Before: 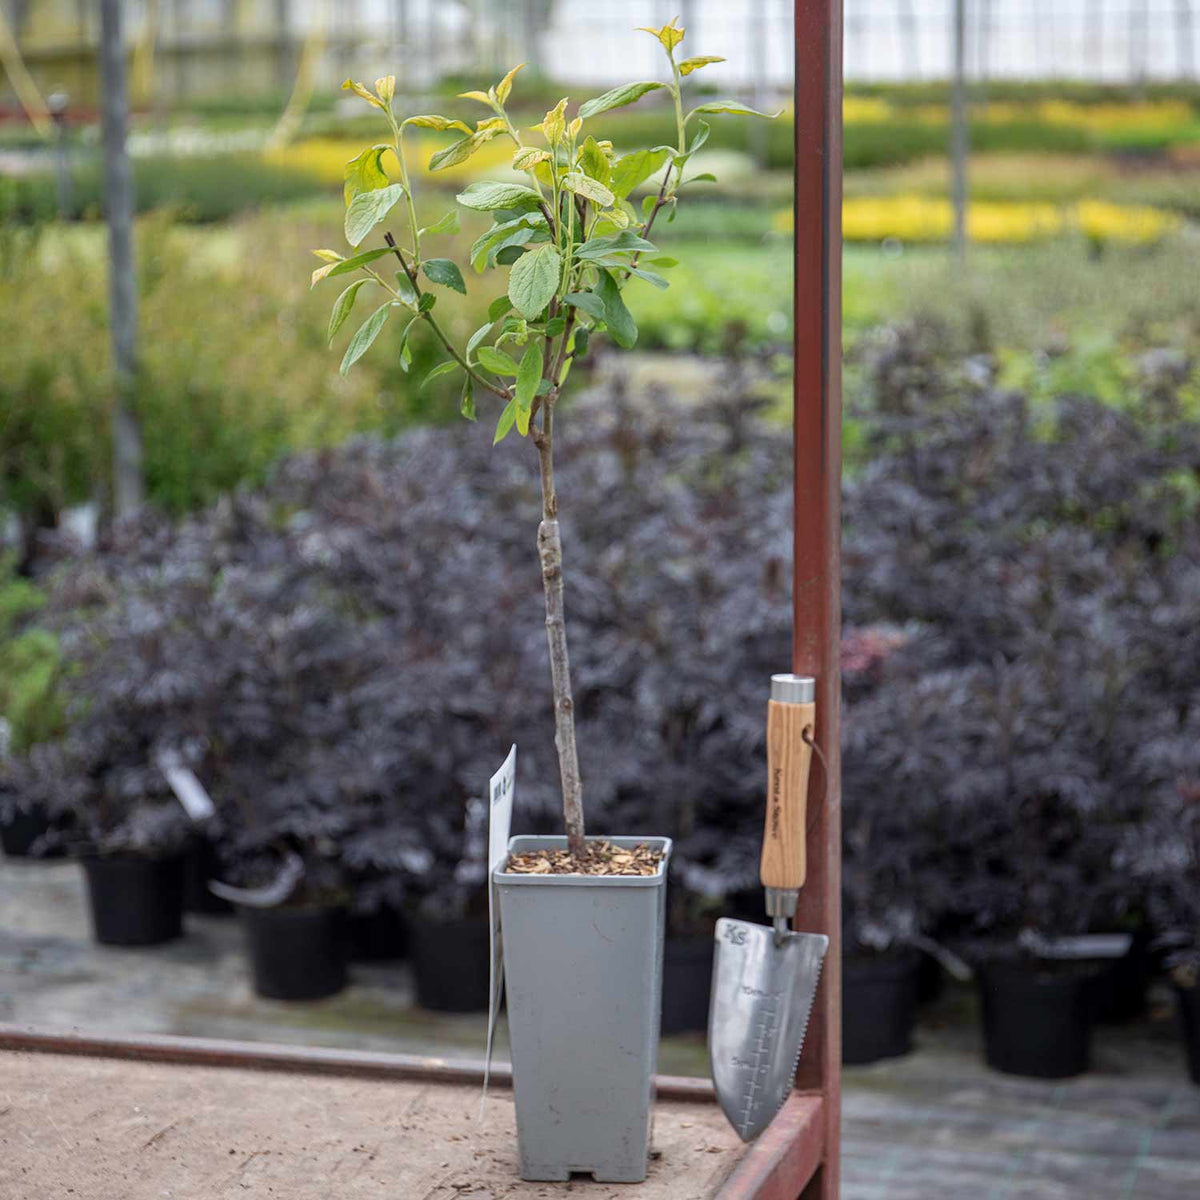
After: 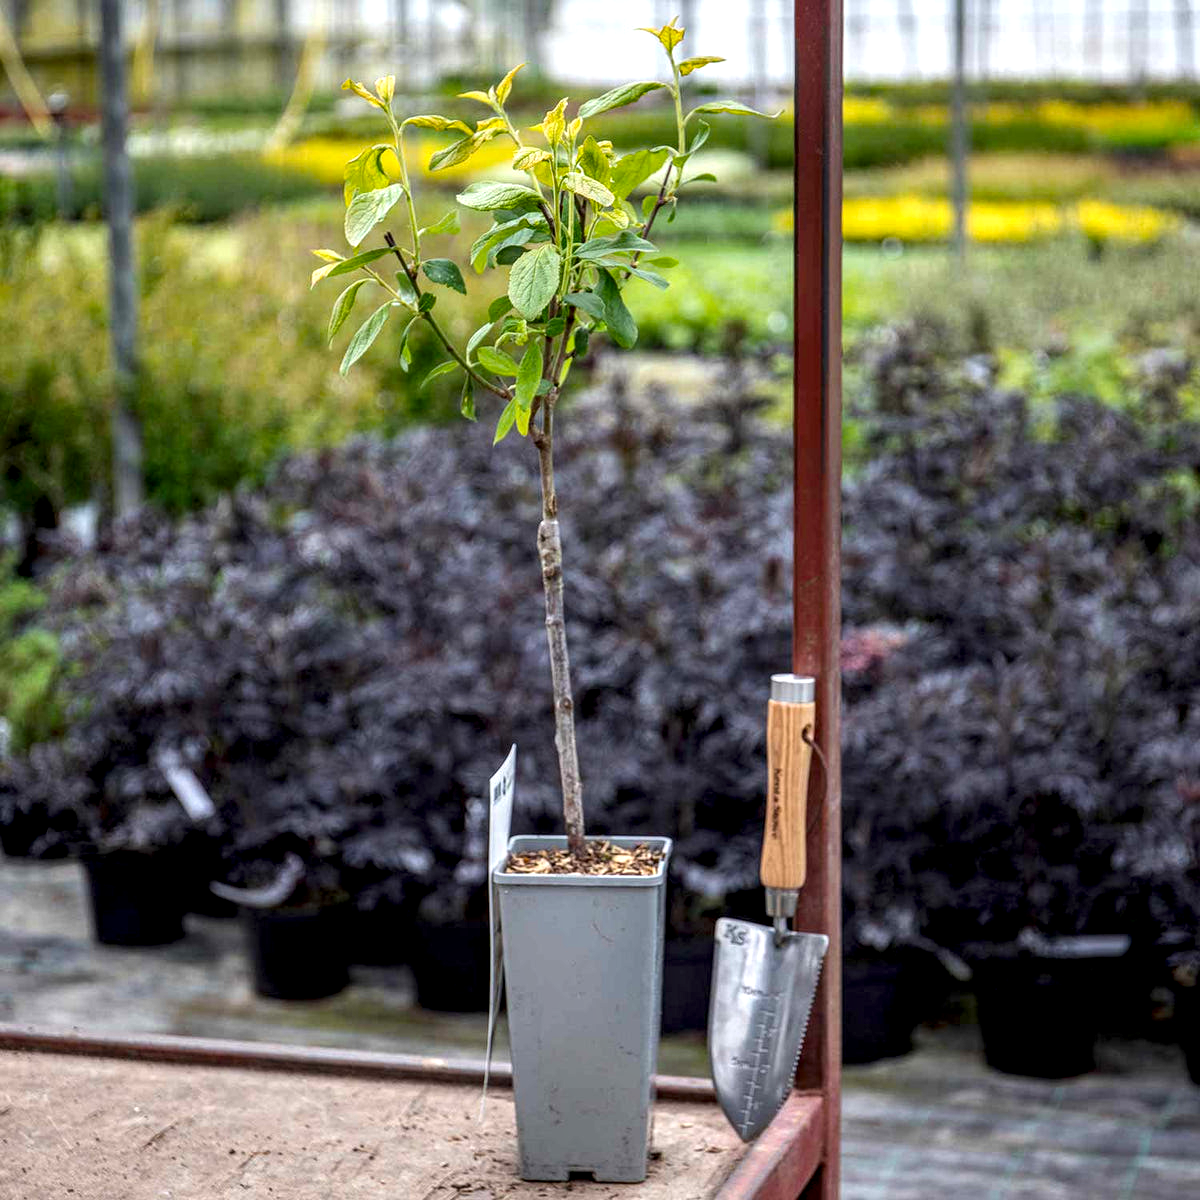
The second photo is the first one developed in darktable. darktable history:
local contrast: highlights 65%, shadows 54%, detail 169%, midtone range 0.514
color balance rgb: perceptual saturation grading › global saturation 20%, global vibrance 20%
